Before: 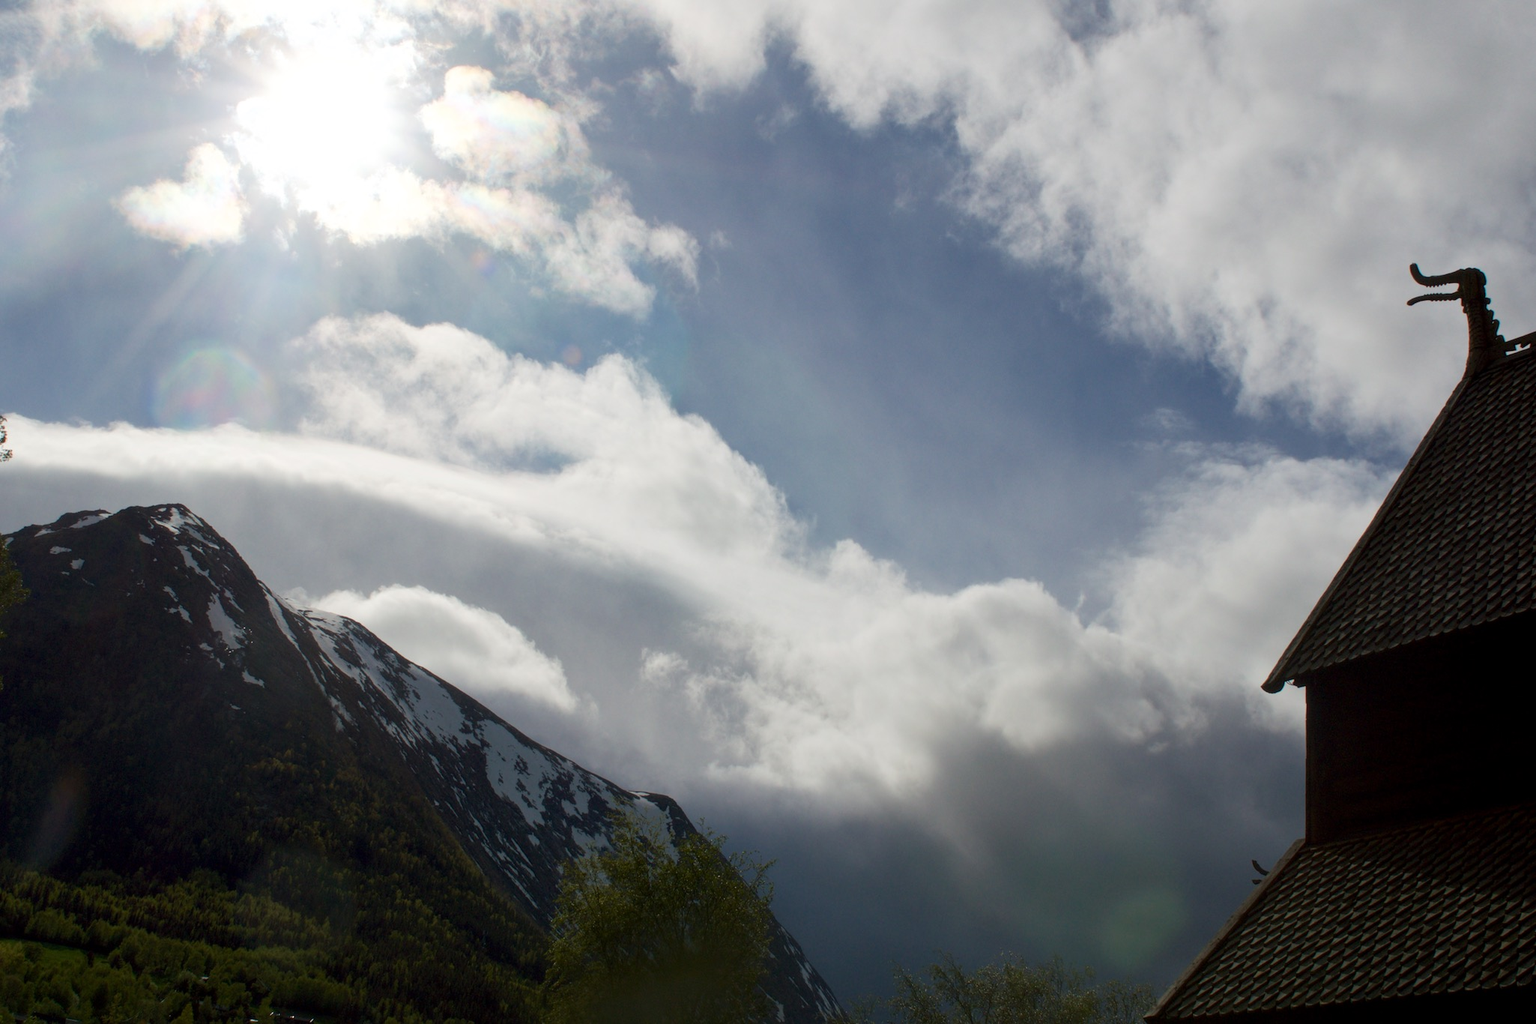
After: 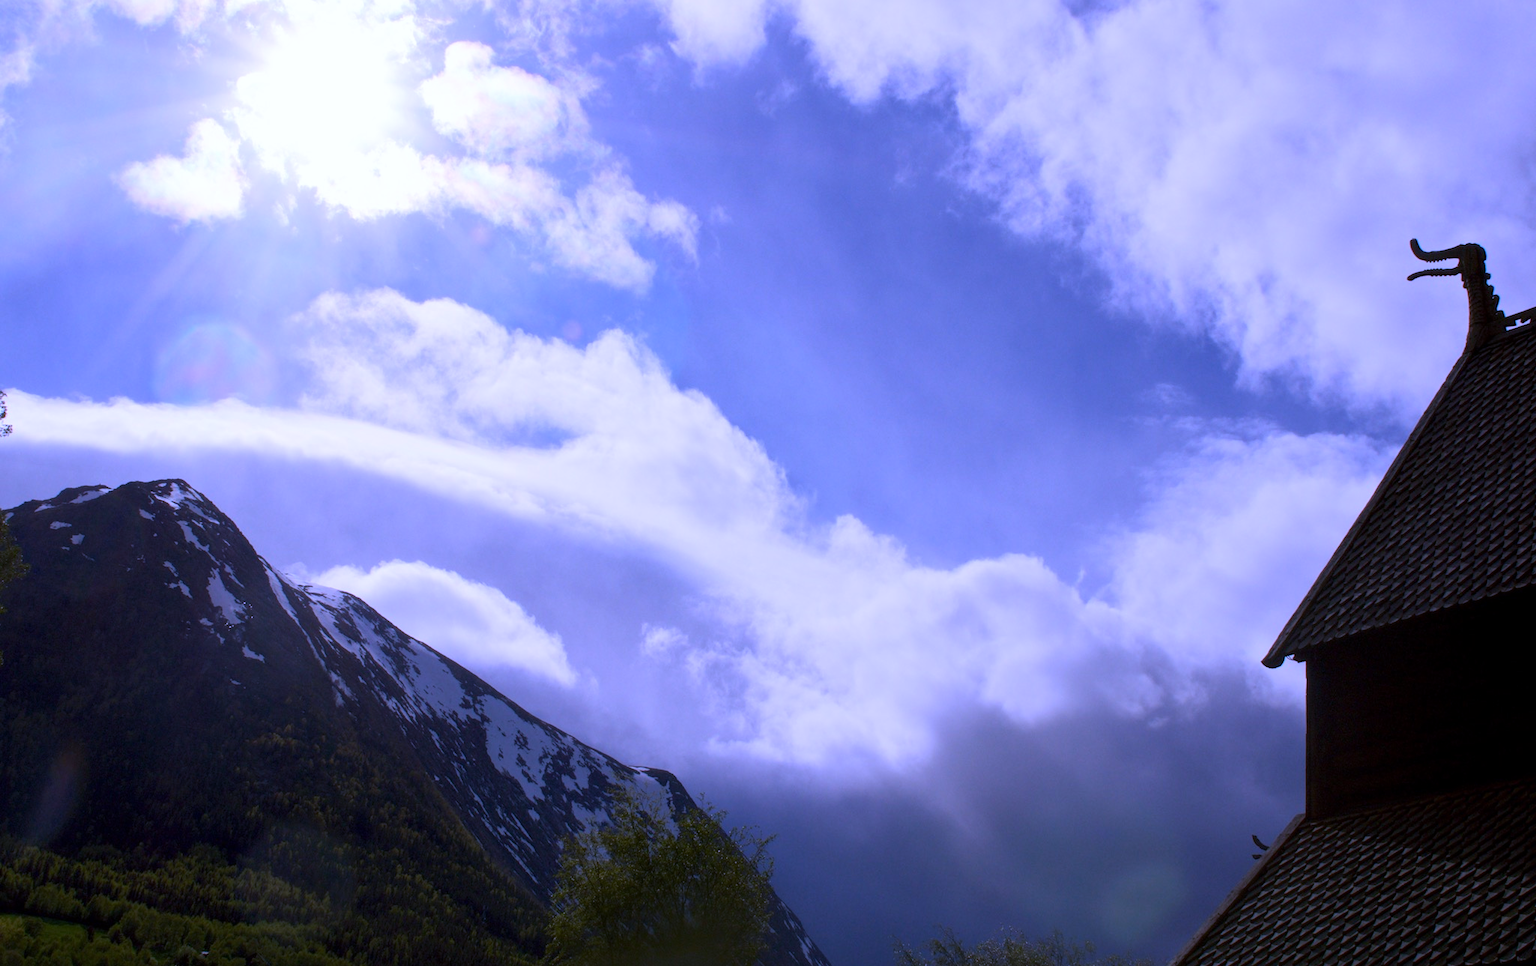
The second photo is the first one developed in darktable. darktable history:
crop and rotate: top 2.479%, bottom 3.018%
base curve: preserve colors none
white balance: red 0.98, blue 1.61
